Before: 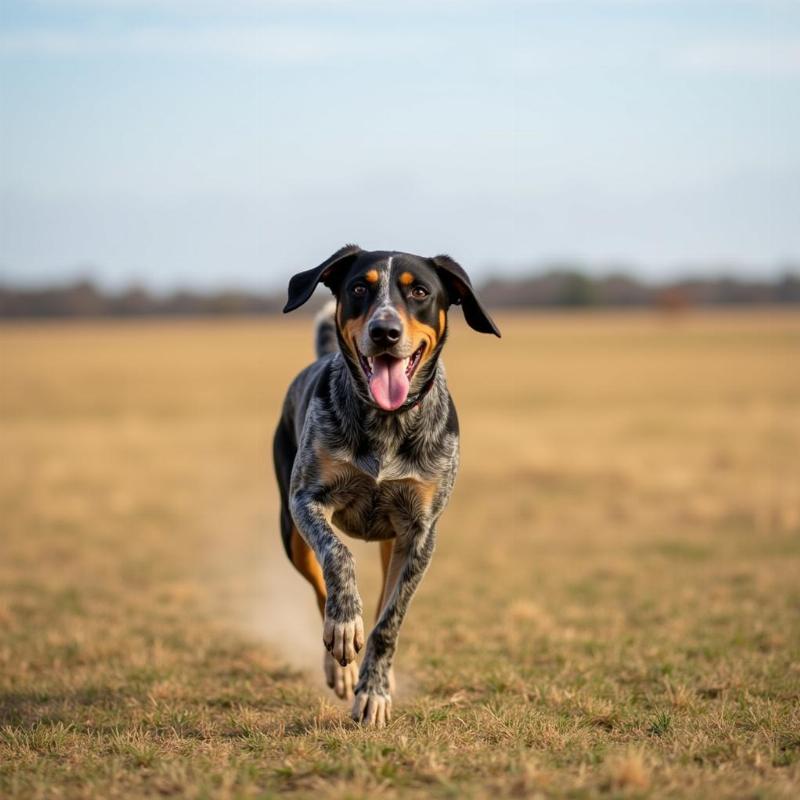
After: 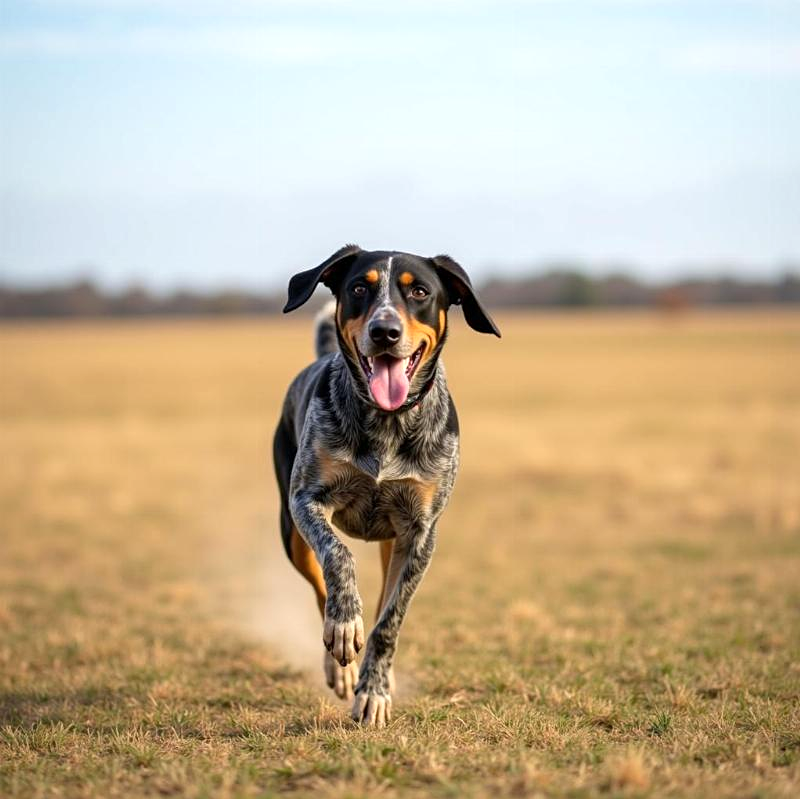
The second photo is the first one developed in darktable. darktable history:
crop: bottom 0.071%
exposure: exposure 0.3 EV, compensate highlight preservation false
sharpen: amount 0.2
